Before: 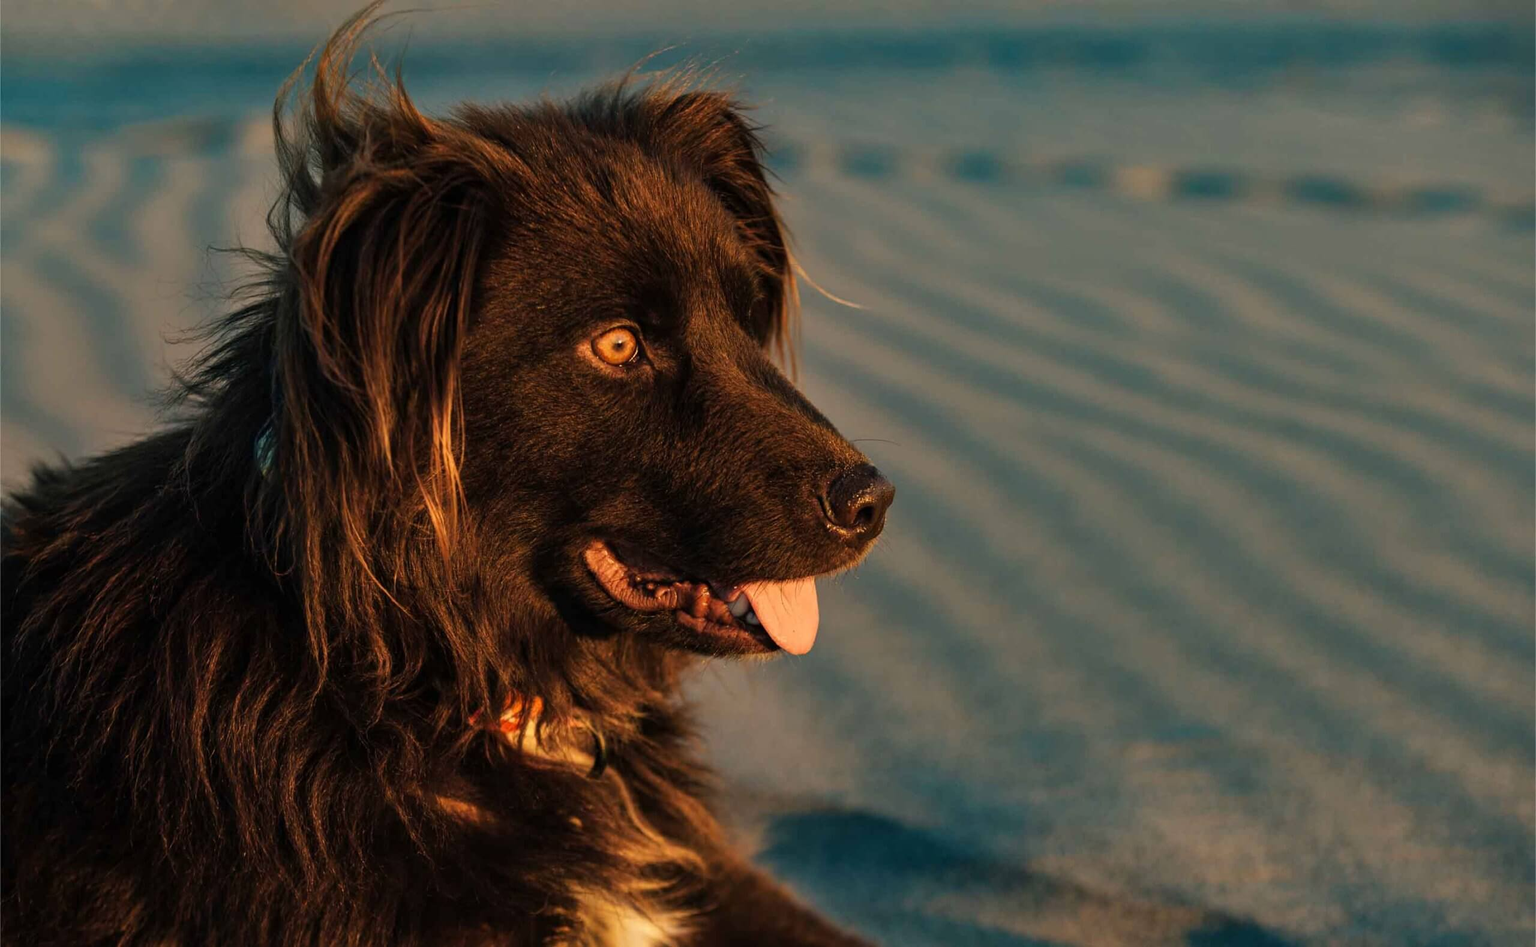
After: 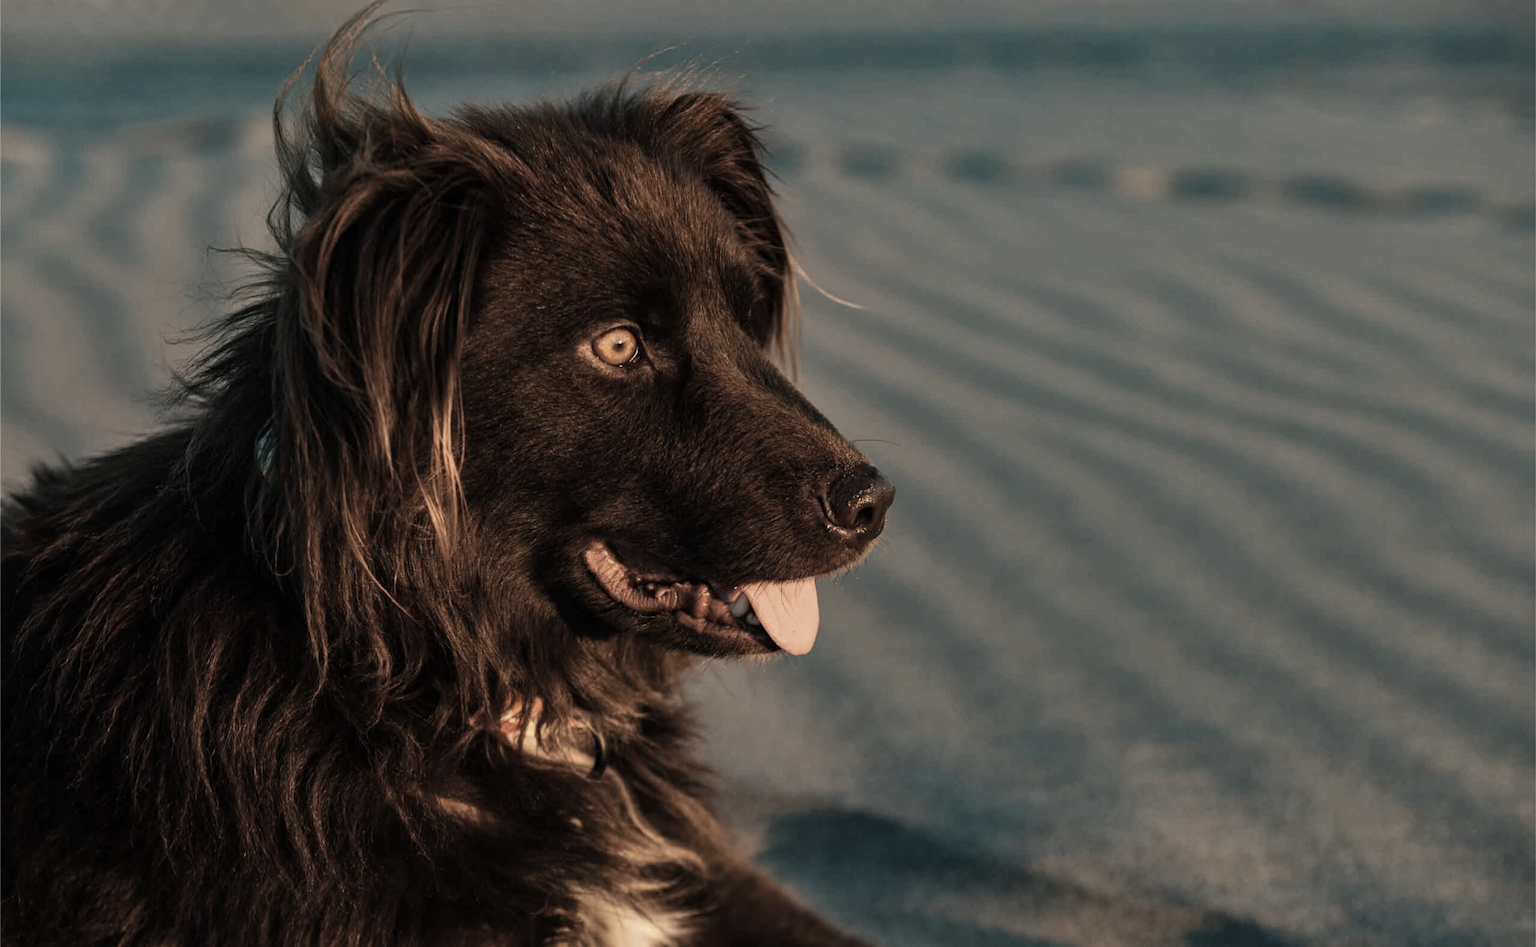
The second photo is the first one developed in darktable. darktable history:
color correction: highlights b* -0.043, saturation 0.465
contrast brightness saturation: contrast 0.082, saturation 0.024
